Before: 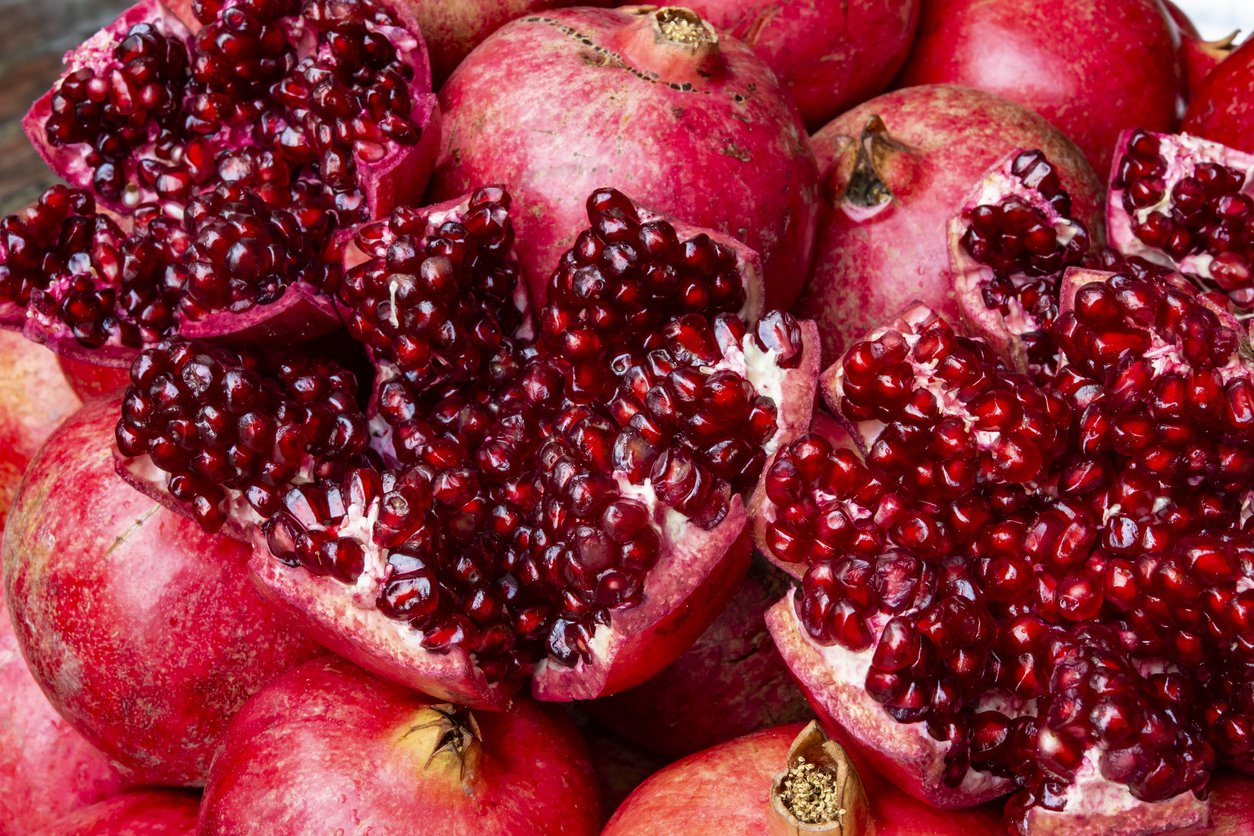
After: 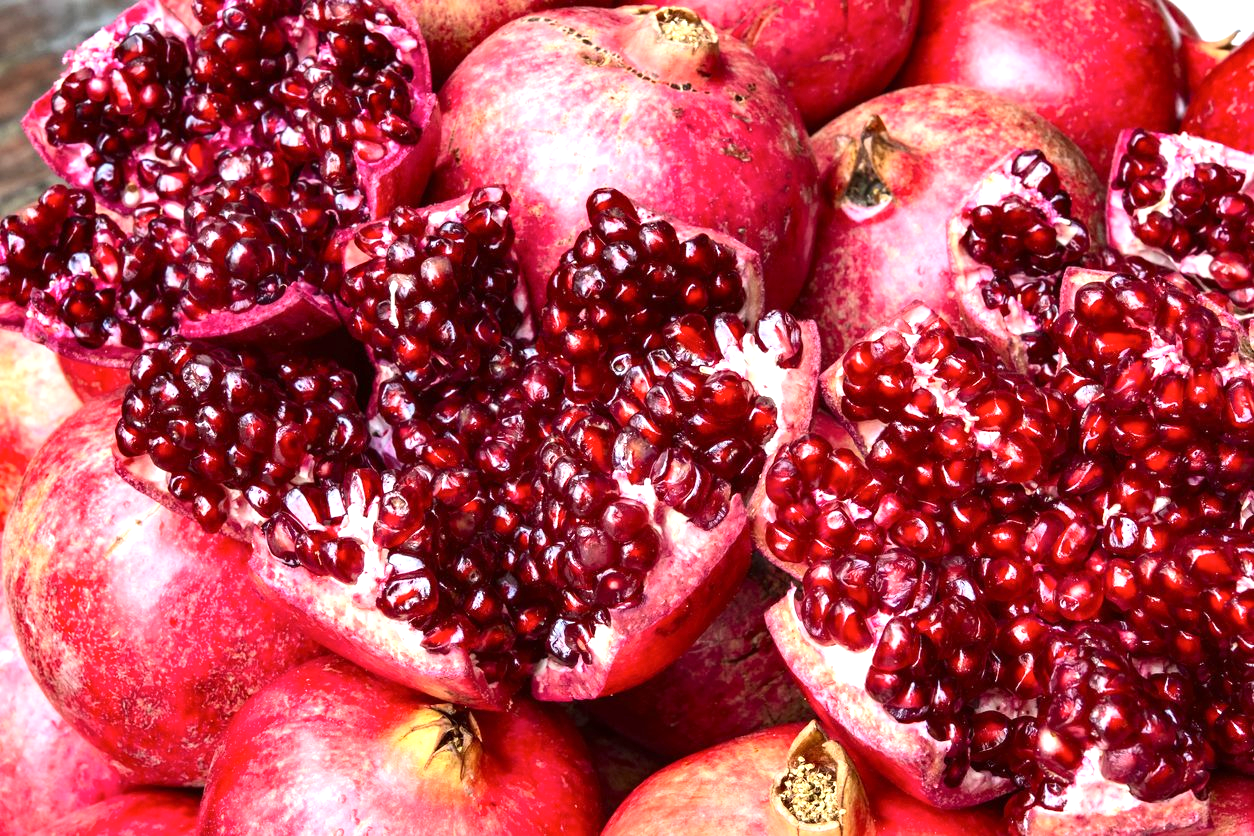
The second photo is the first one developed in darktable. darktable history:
contrast brightness saturation: contrast 0.149, brightness 0.043
exposure: exposure 1 EV, compensate exposure bias true, compensate highlight preservation false
